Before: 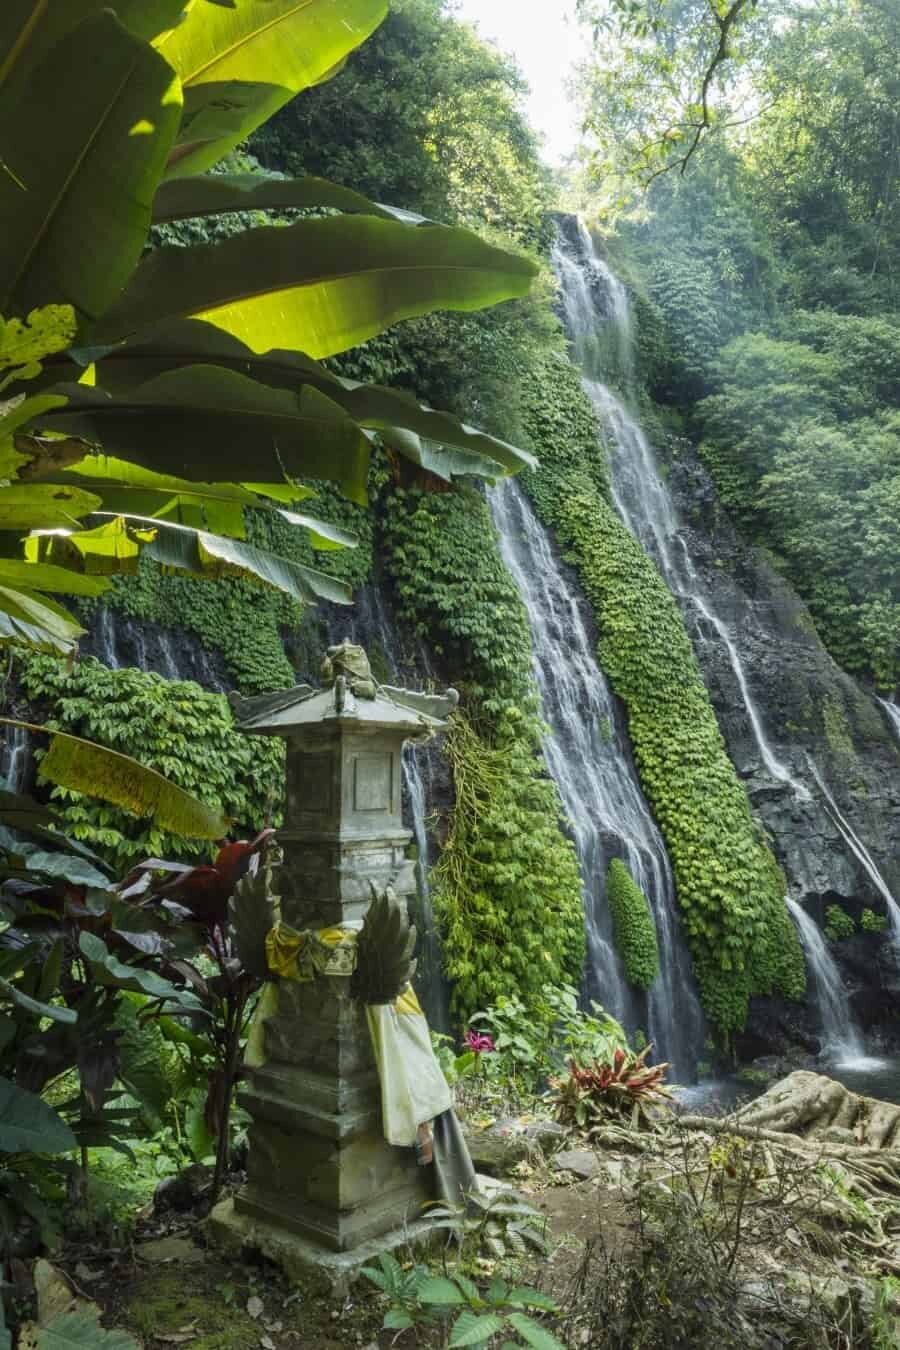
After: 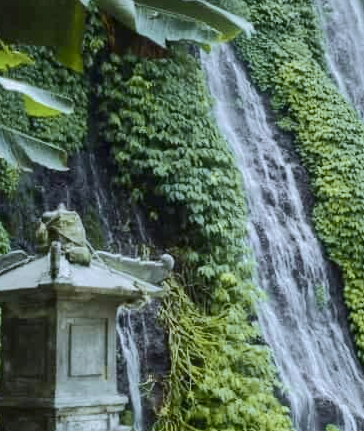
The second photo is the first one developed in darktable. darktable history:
crop: left 31.751%, top 32.172%, right 27.8%, bottom 35.83%
exposure: black level correction -0.001, exposure 0.08 EV, compensate highlight preservation false
tone curve: curves: ch0 [(0, 0) (0.052, 0.018) (0.236, 0.207) (0.41, 0.417) (0.485, 0.518) (0.54, 0.584) (0.625, 0.666) (0.845, 0.828) (0.994, 0.964)]; ch1 [(0, 0) (0.136, 0.146) (0.317, 0.34) (0.382, 0.408) (0.434, 0.441) (0.472, 0.479) (0.498, 0.501) (0.557, 0.558) (0.616, 0.59) (0.739, 0.7) (1, 1)]; ch2 [(0, 0) (0.352, 0.403) (0.447, 0.466) (0.482, 0.482) (0.528, 0.526) (0.586, 0.577) (0.618, 0.621) (0.785, 0.747) (1, 1)], color space Lab, independent channels, preserve colors none
white balance: red 0.926, green 1.003, blue 1.133
contrast brightness saturation: contrast 0.04, saturation 0.07
